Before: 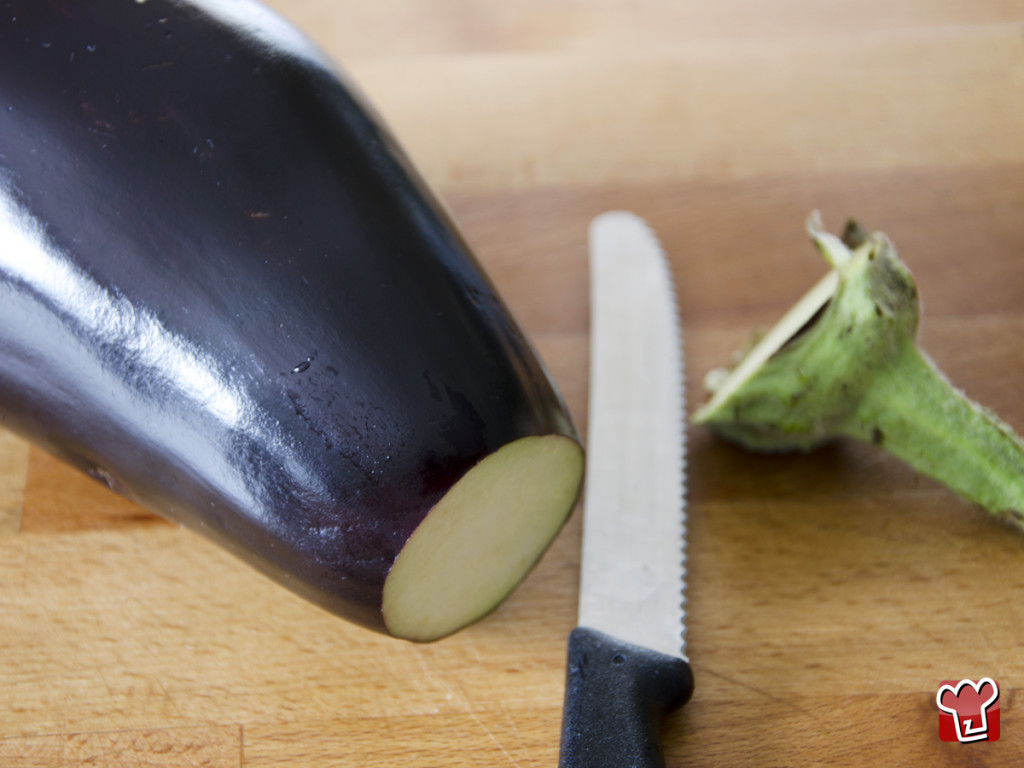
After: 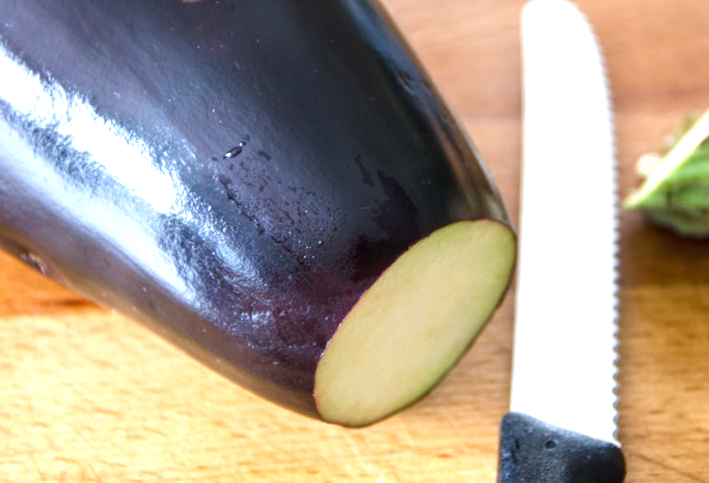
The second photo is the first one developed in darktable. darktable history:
exposure: black level correction 0, exposure 1 EV, compensate highlight preservation false
crop: left 6.653%, top 28.088%, right 24.054%, bottom 9%
local contrast: on, module defaults
